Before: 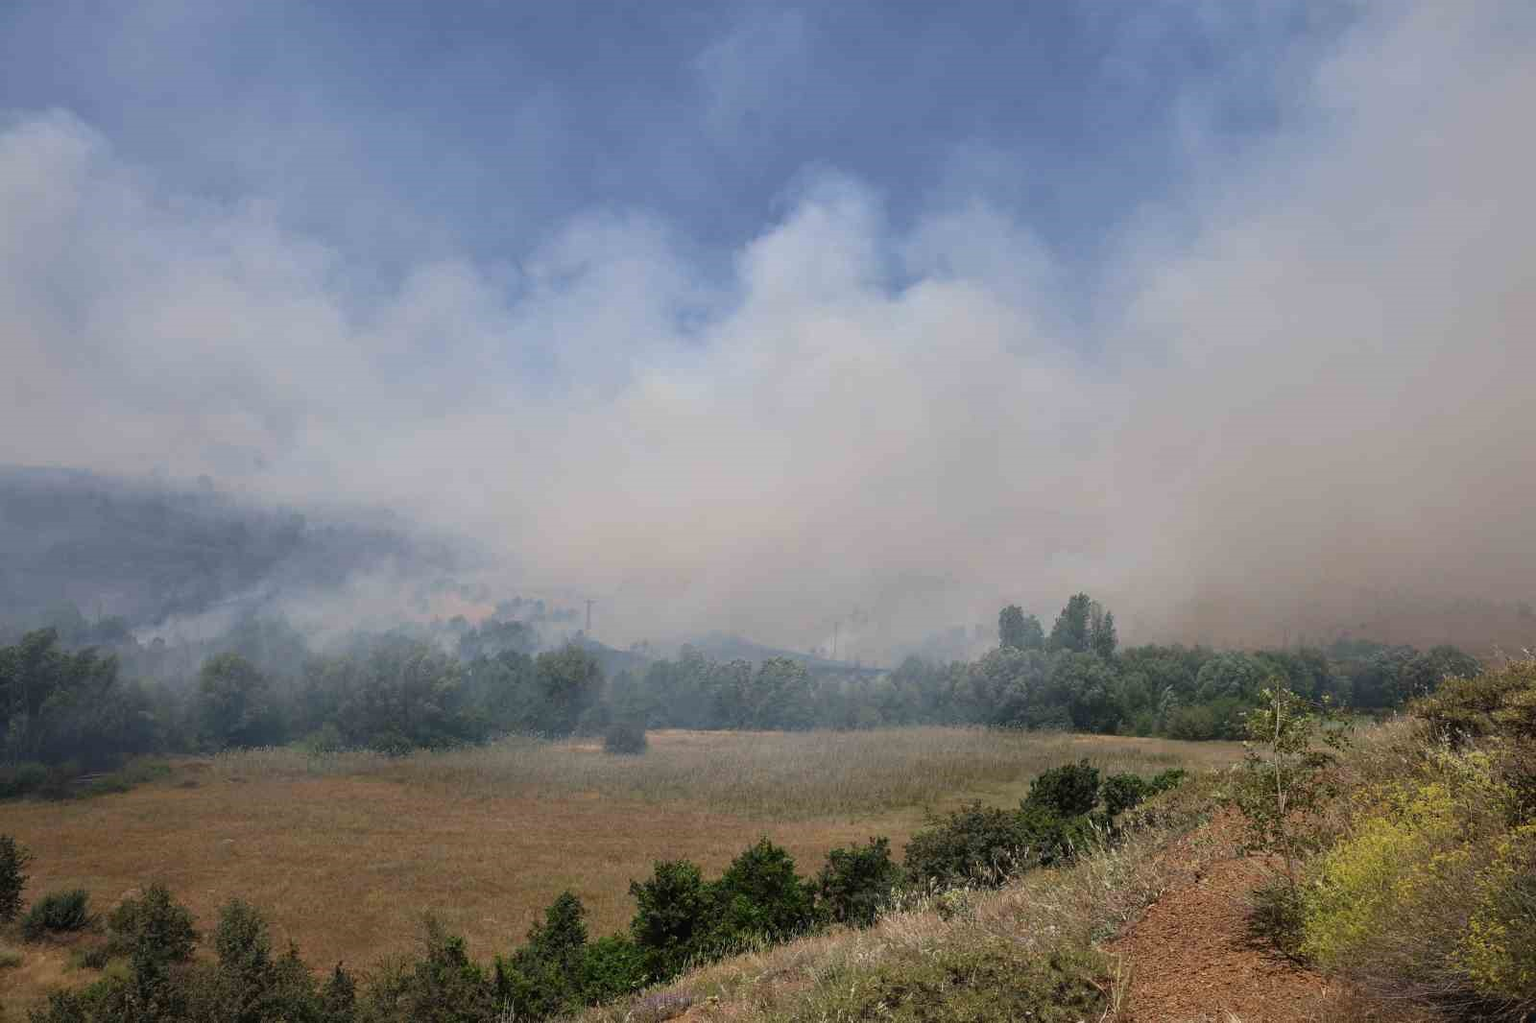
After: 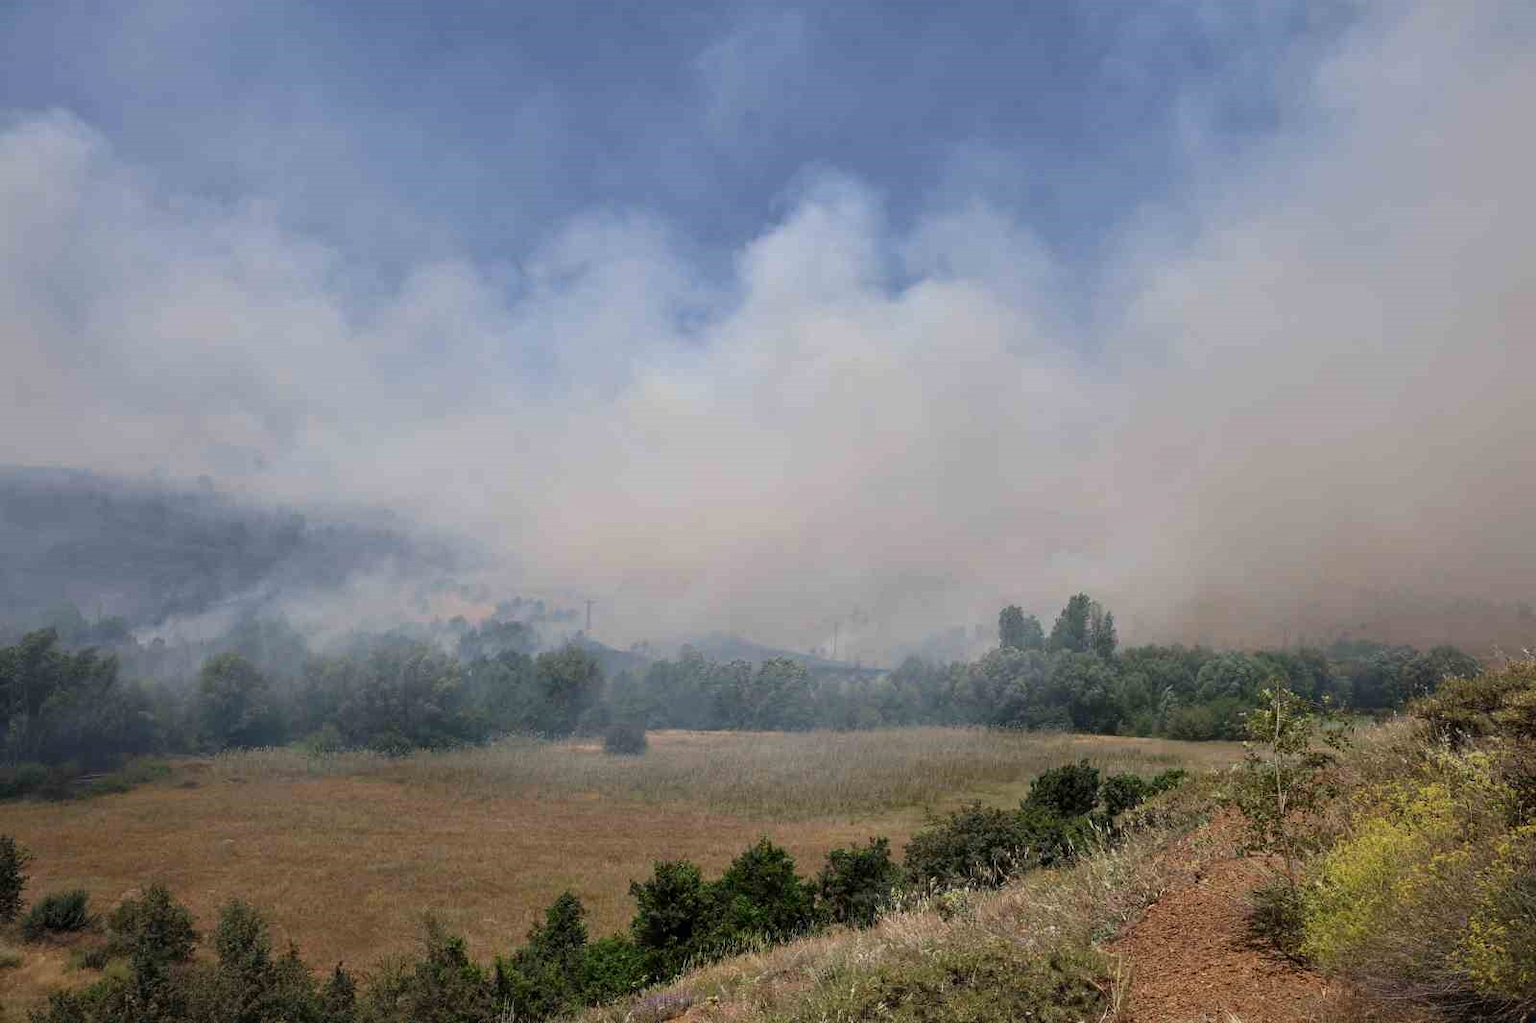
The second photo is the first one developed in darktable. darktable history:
contrast equalizer: octaves 7, y [[0.6 ×6], [0.55 ×6], [0 ×6], [0 ×6], [0 ×6]], mix 0.168
